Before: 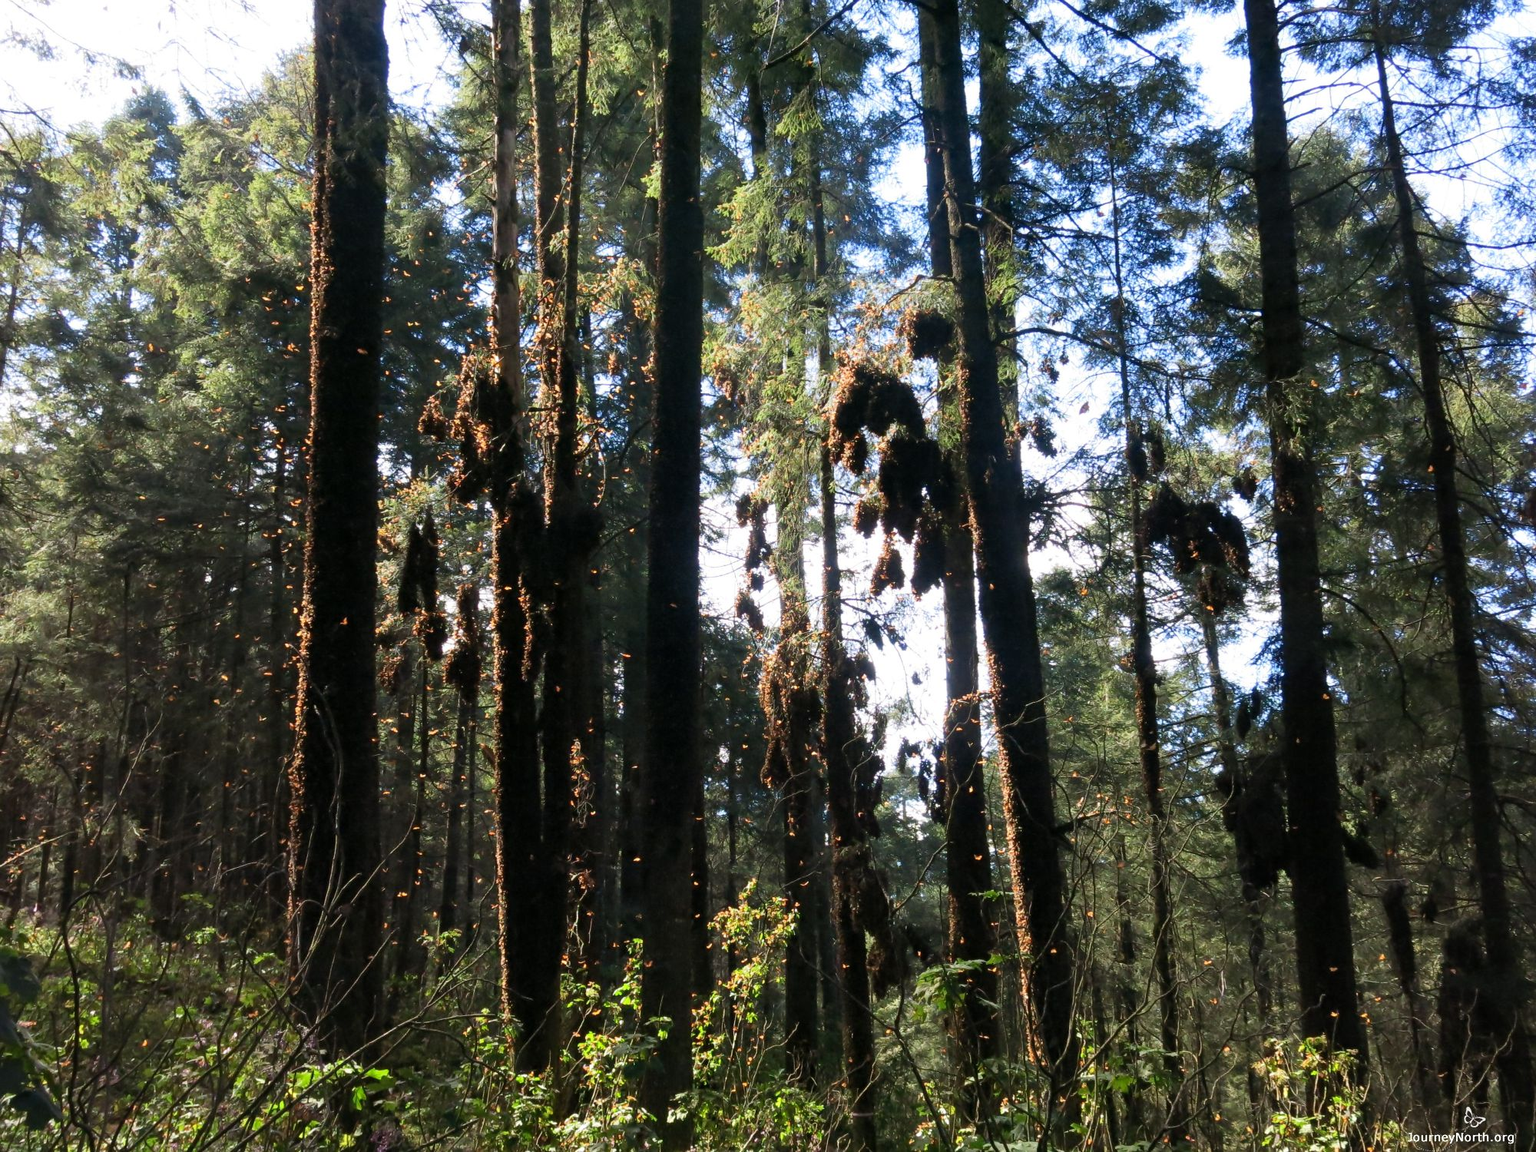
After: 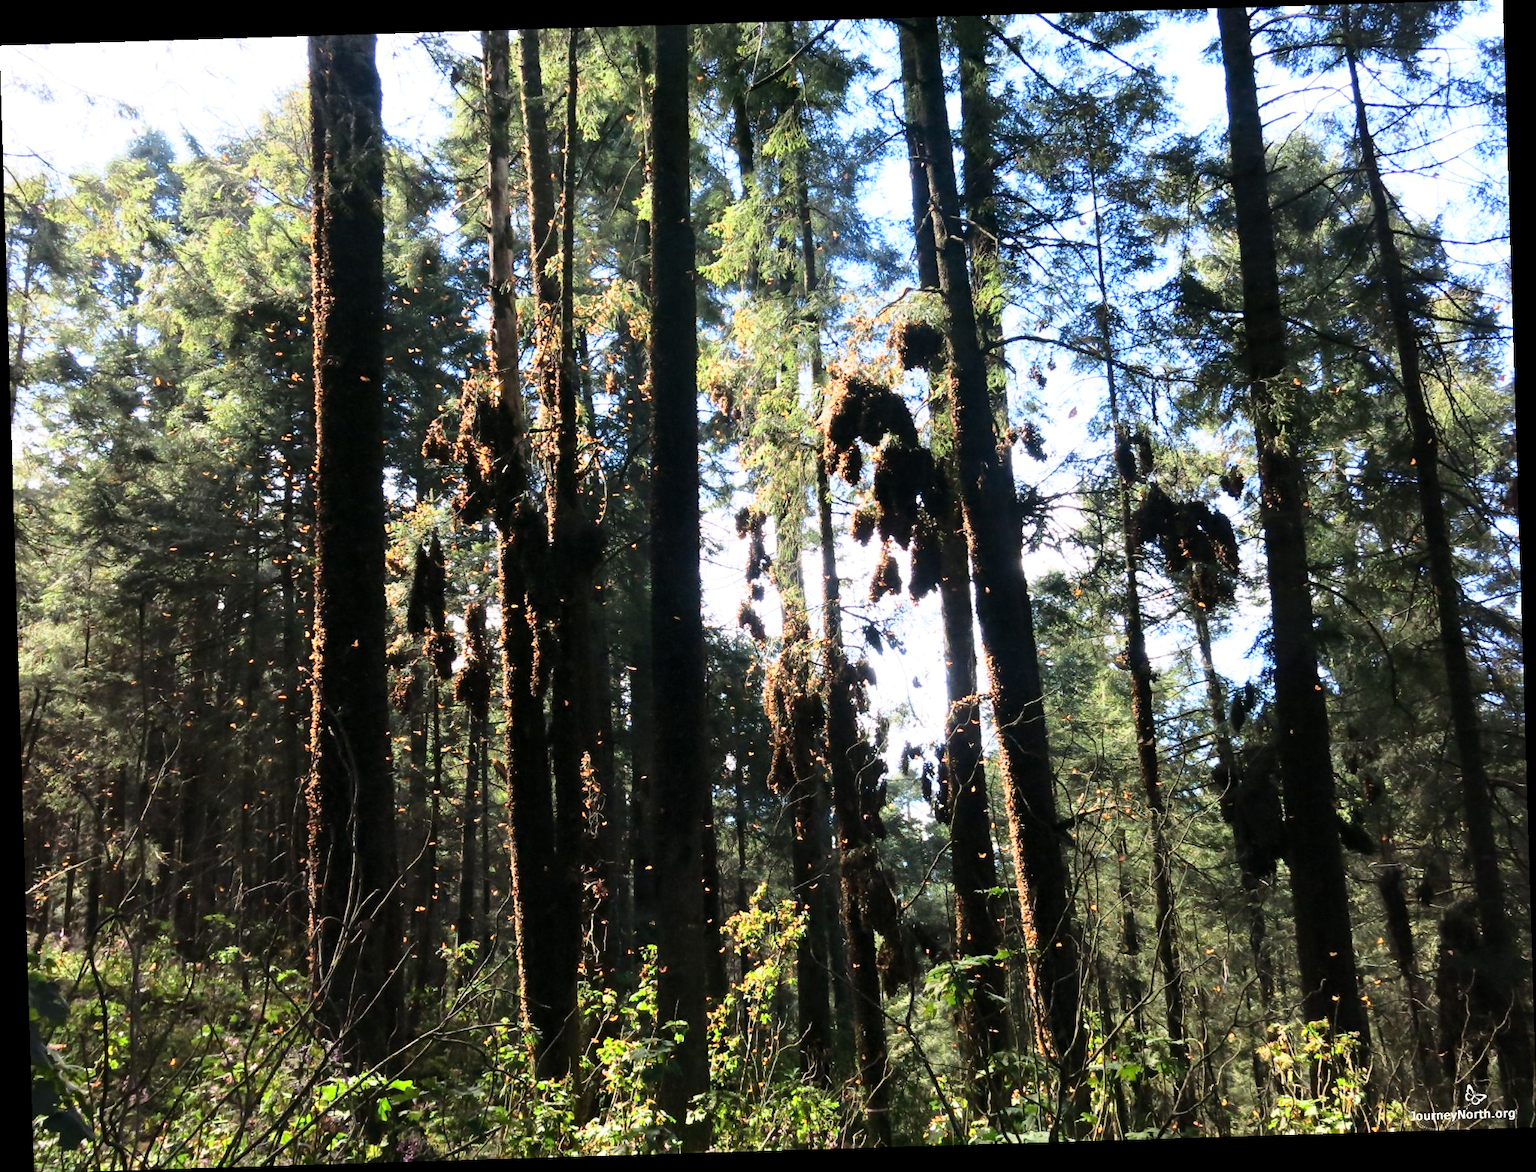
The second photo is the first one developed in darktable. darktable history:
rotate and perspective: rotation -1.75°, automatic cropping off
base curve: curves: ch0 [(0, 0) (0.028, 0.03) (0.121, 0.232) (0.46, 0.748) (0.859, 0.968) (1, 1)]
